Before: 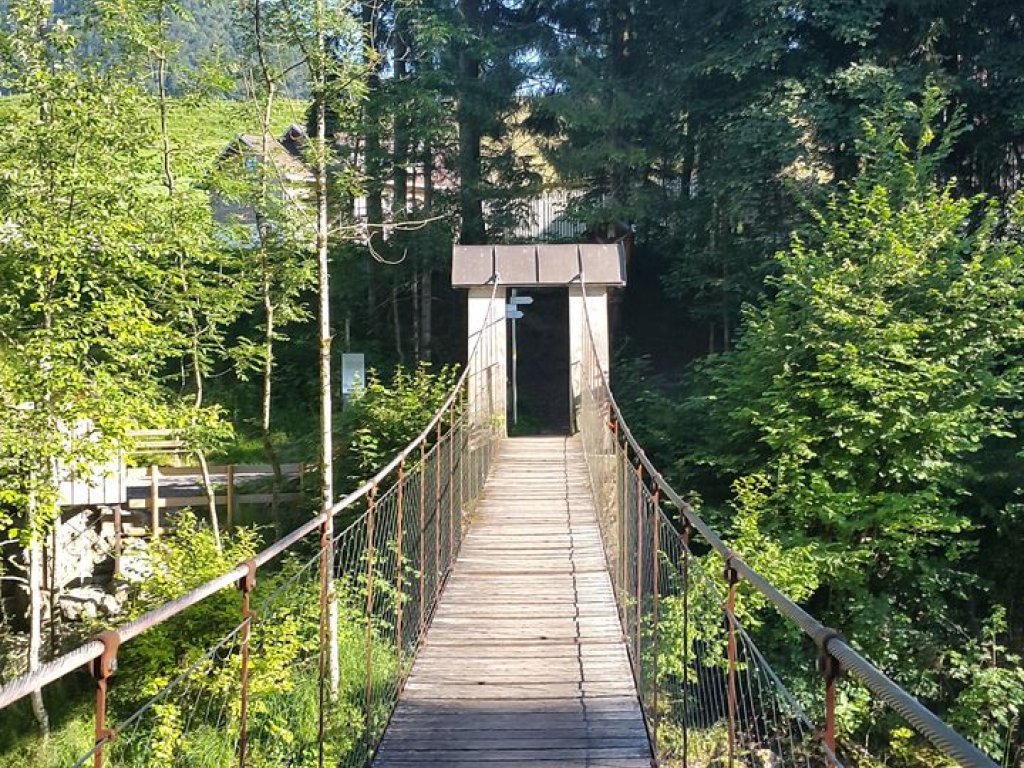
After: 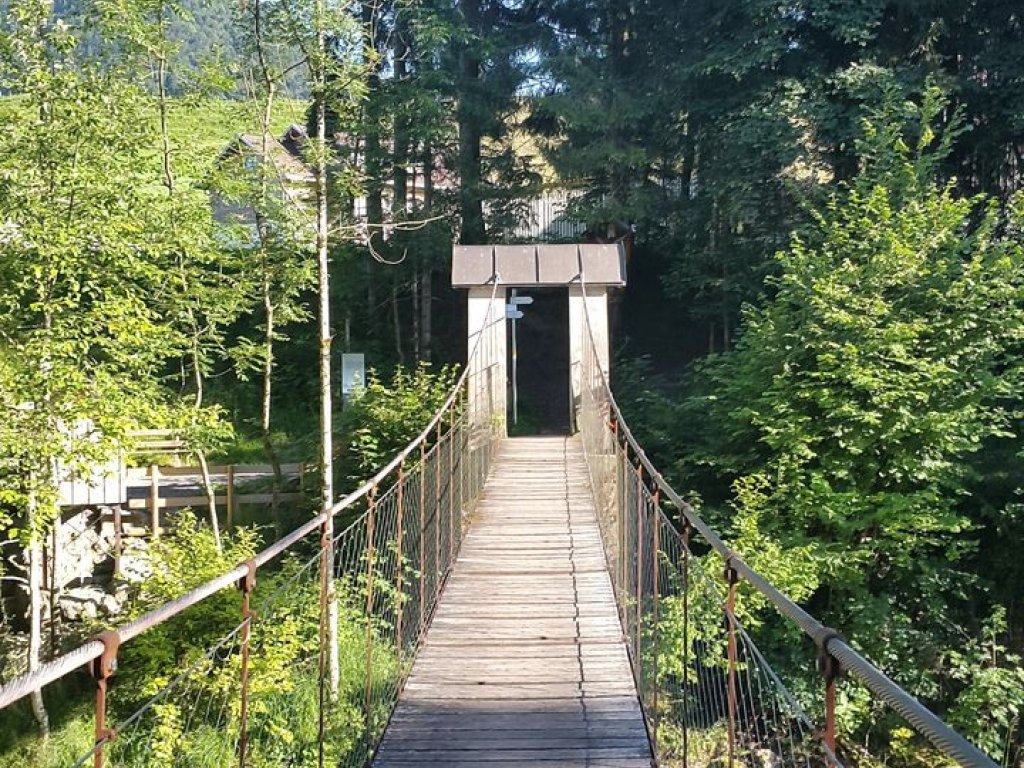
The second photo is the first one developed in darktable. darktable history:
base curve: curves: ch0 [(0, 0) (0.283, 0.295) (1, 1)], preserve colors none
contrast brightness saturation: saturation -0.054
